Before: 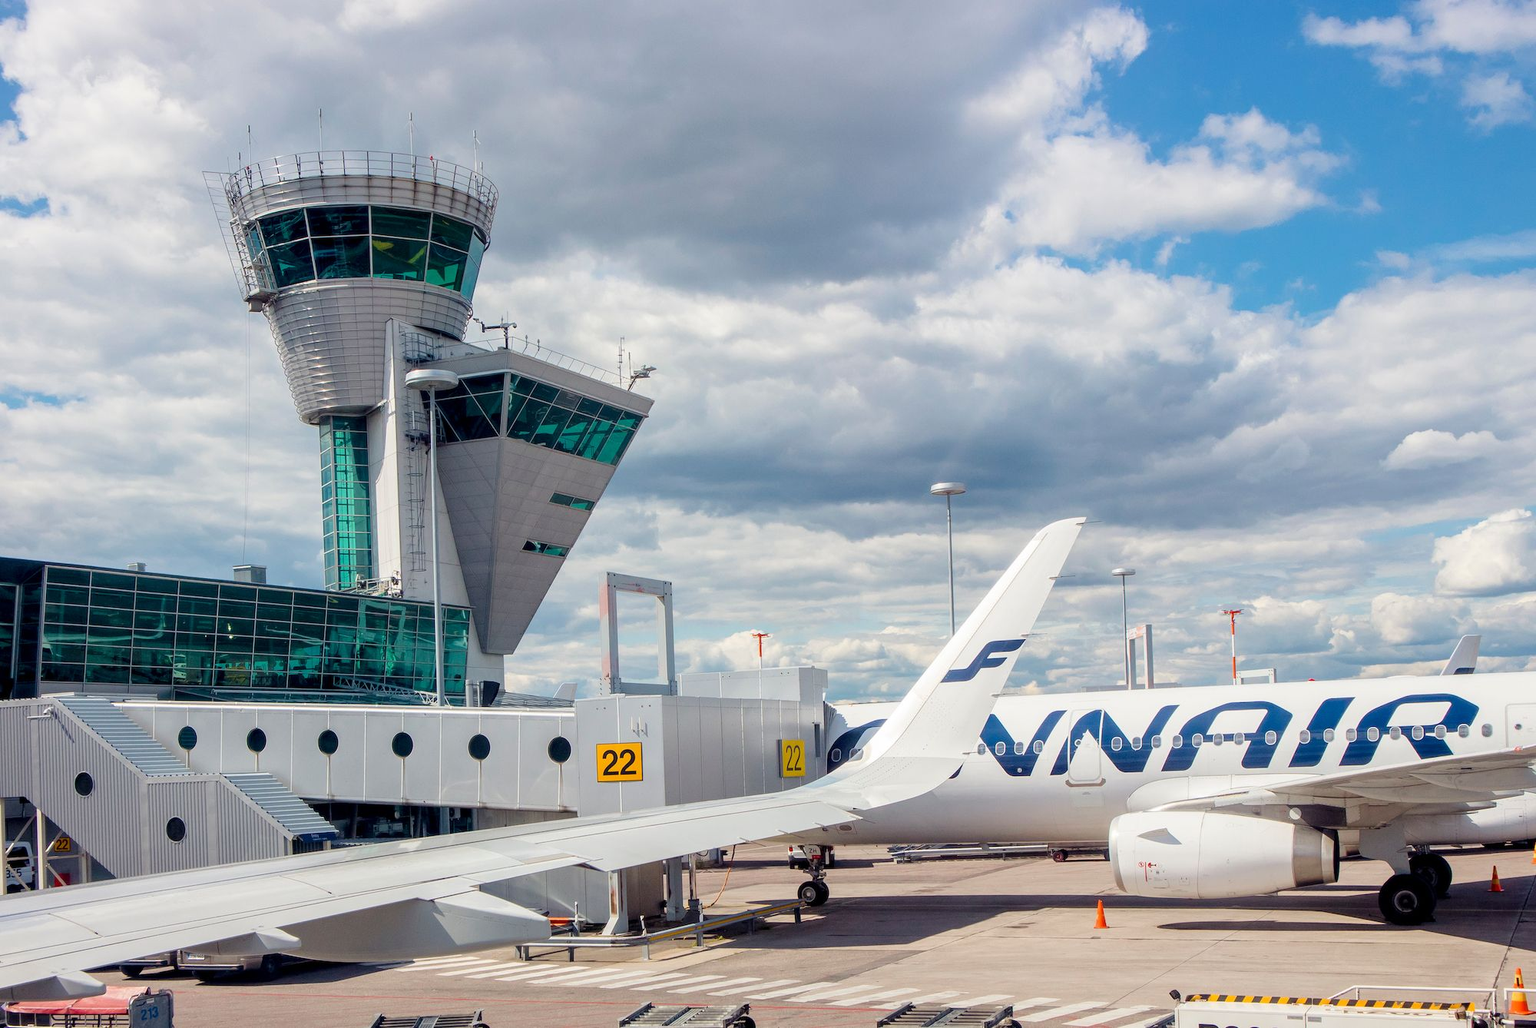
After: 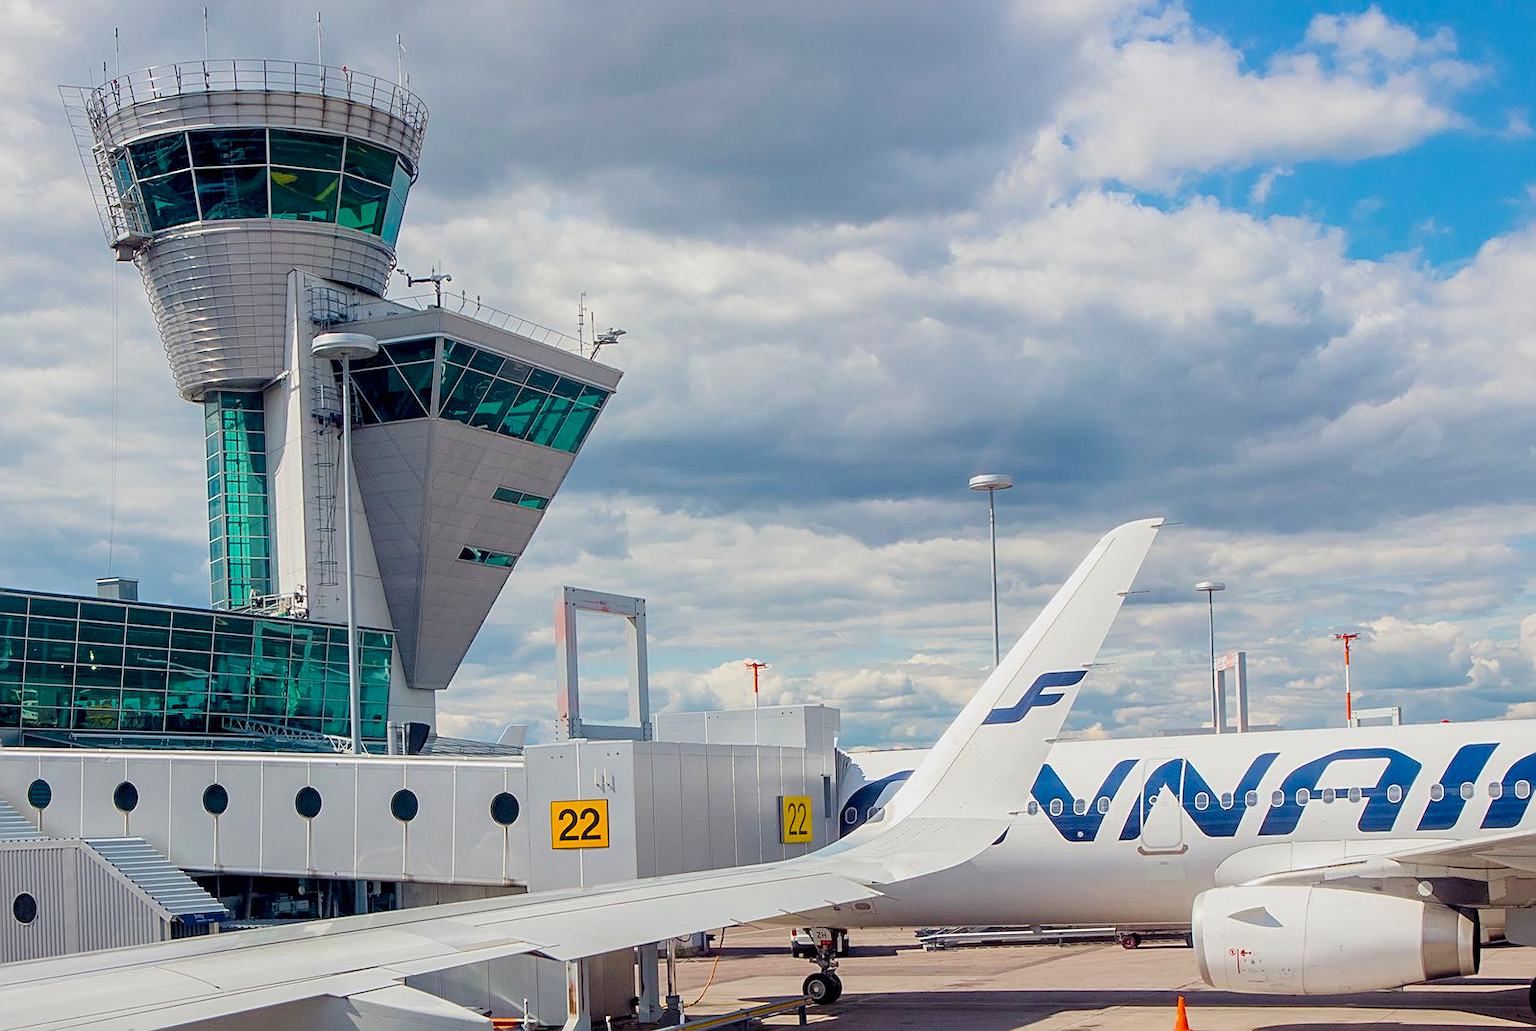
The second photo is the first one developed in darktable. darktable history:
color balance rgb: perceptual saturation grading › global saturation 19.265%, contrast -9.983%
crop and rotate: left 10.191%, top 10.024%, right 9.816%, bottom 9.679%
sharpen: on, module defaults
